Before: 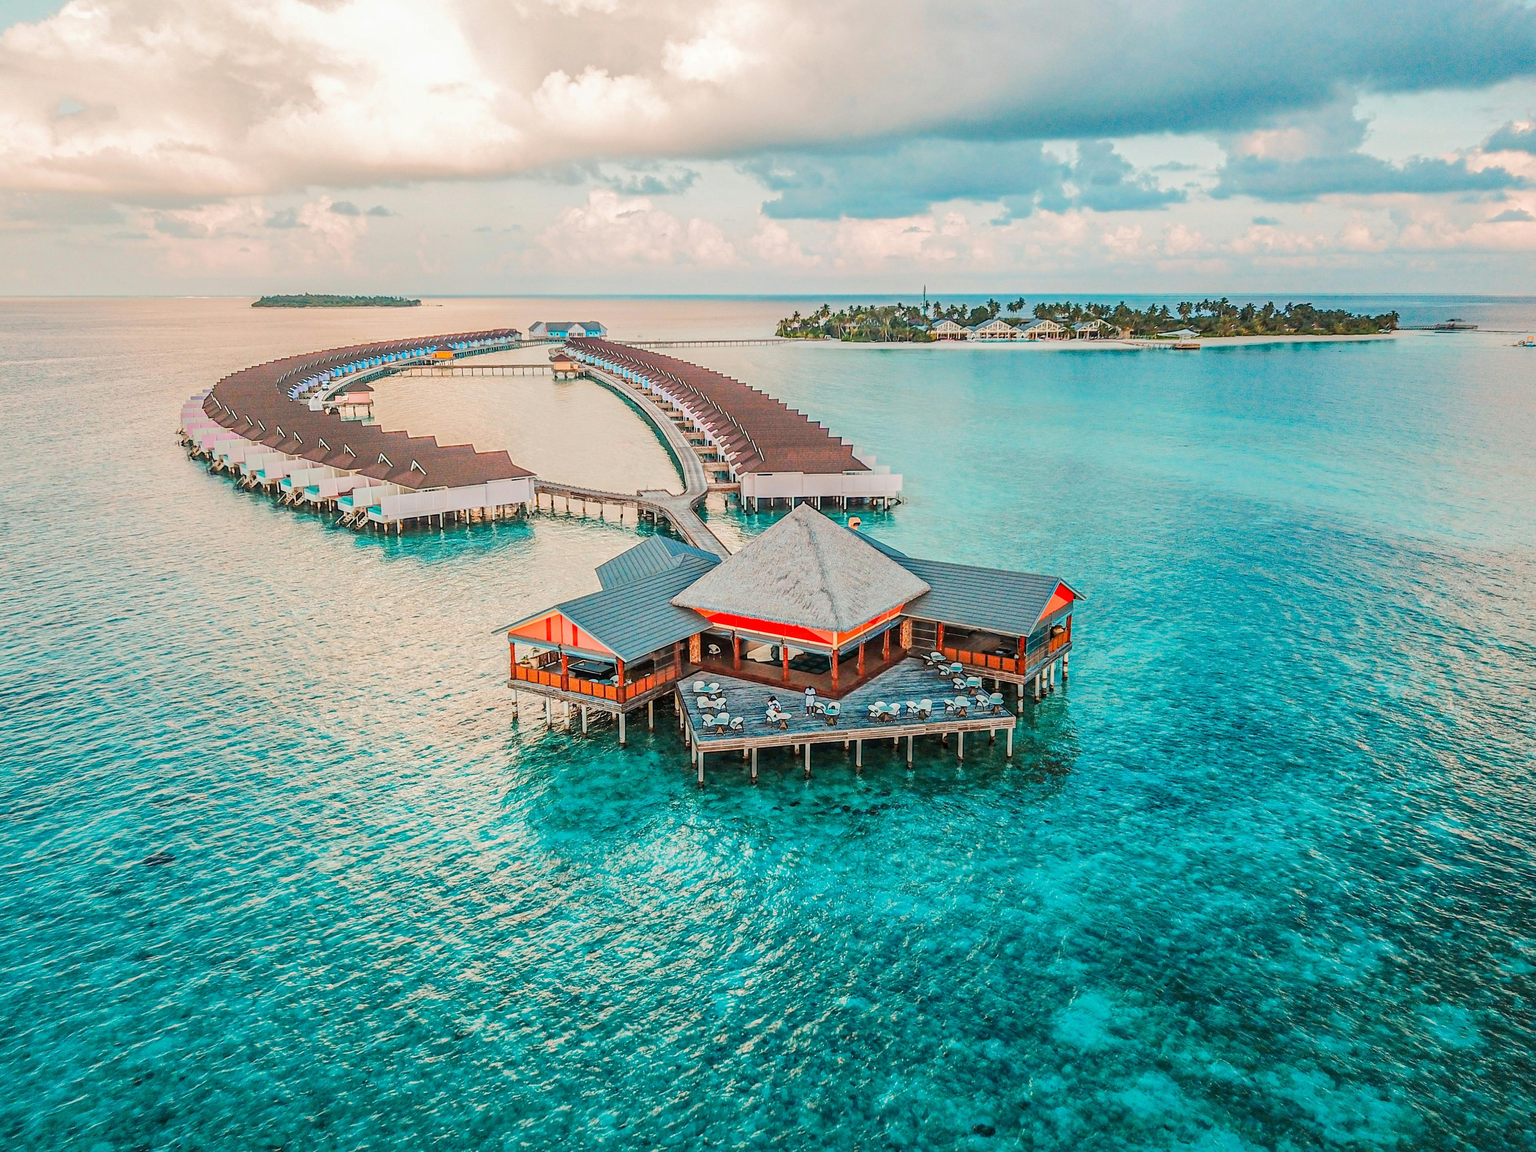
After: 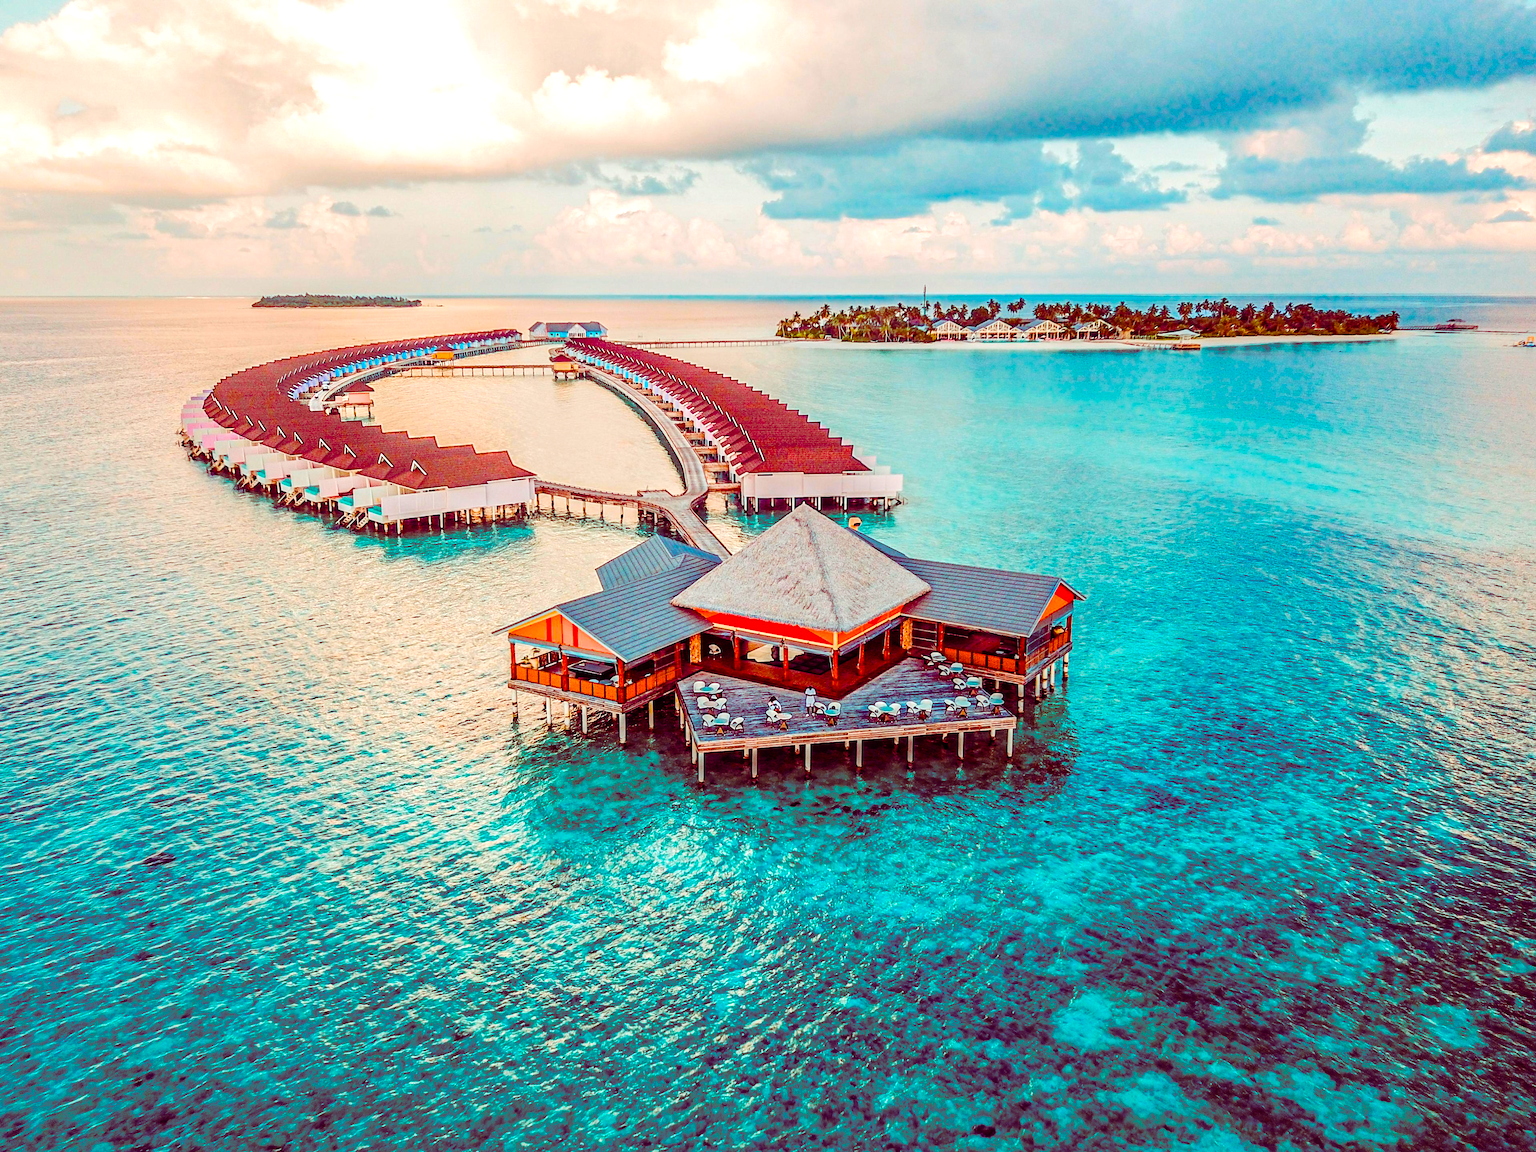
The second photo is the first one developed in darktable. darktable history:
color balance rgb: shadows lift › luminance -18.84%, shadows lift › chroma 35.407%, linear chroma grading › global chroma 15.096%, perceptual saturation grading › global saturation 40.712%, perceptual saturation grading › highlights -25.237%, perceptual saturation grading › mid-tones 35.319%, perceptual saturation grading › shadows 35.04%, perceptual brilliance grading › highlights 9.228%, perceptual brilliance grading › mid-tones 4.96%
